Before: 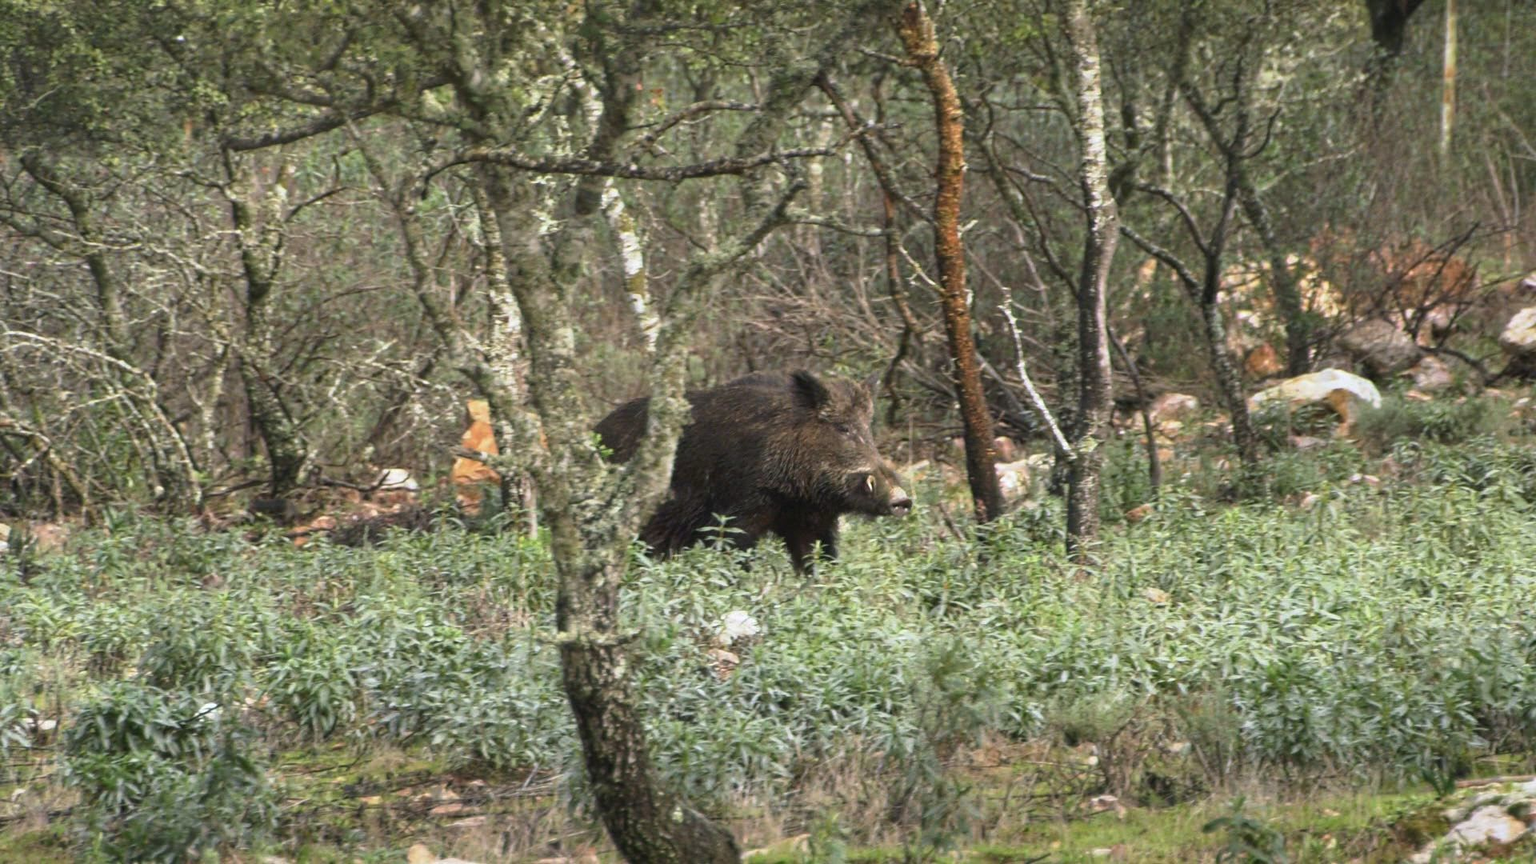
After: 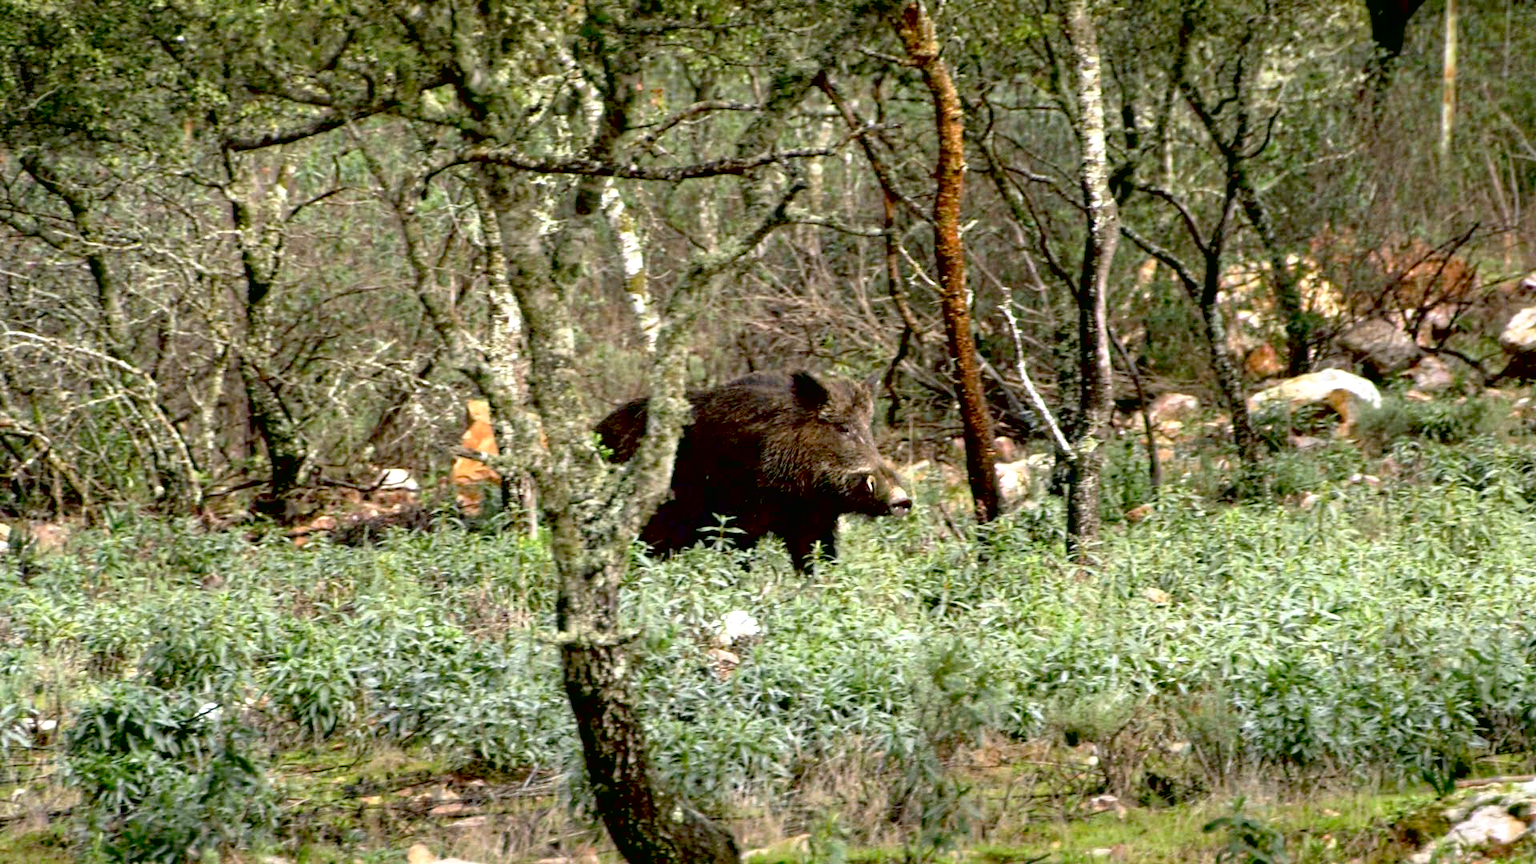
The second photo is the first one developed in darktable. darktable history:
contrast brightness saturation: contrast -0.017, brightness -0.006, saturation 0.043
exposure: black level correction 0.04, exposure 0.498 EV, compensate highlight preservation false
